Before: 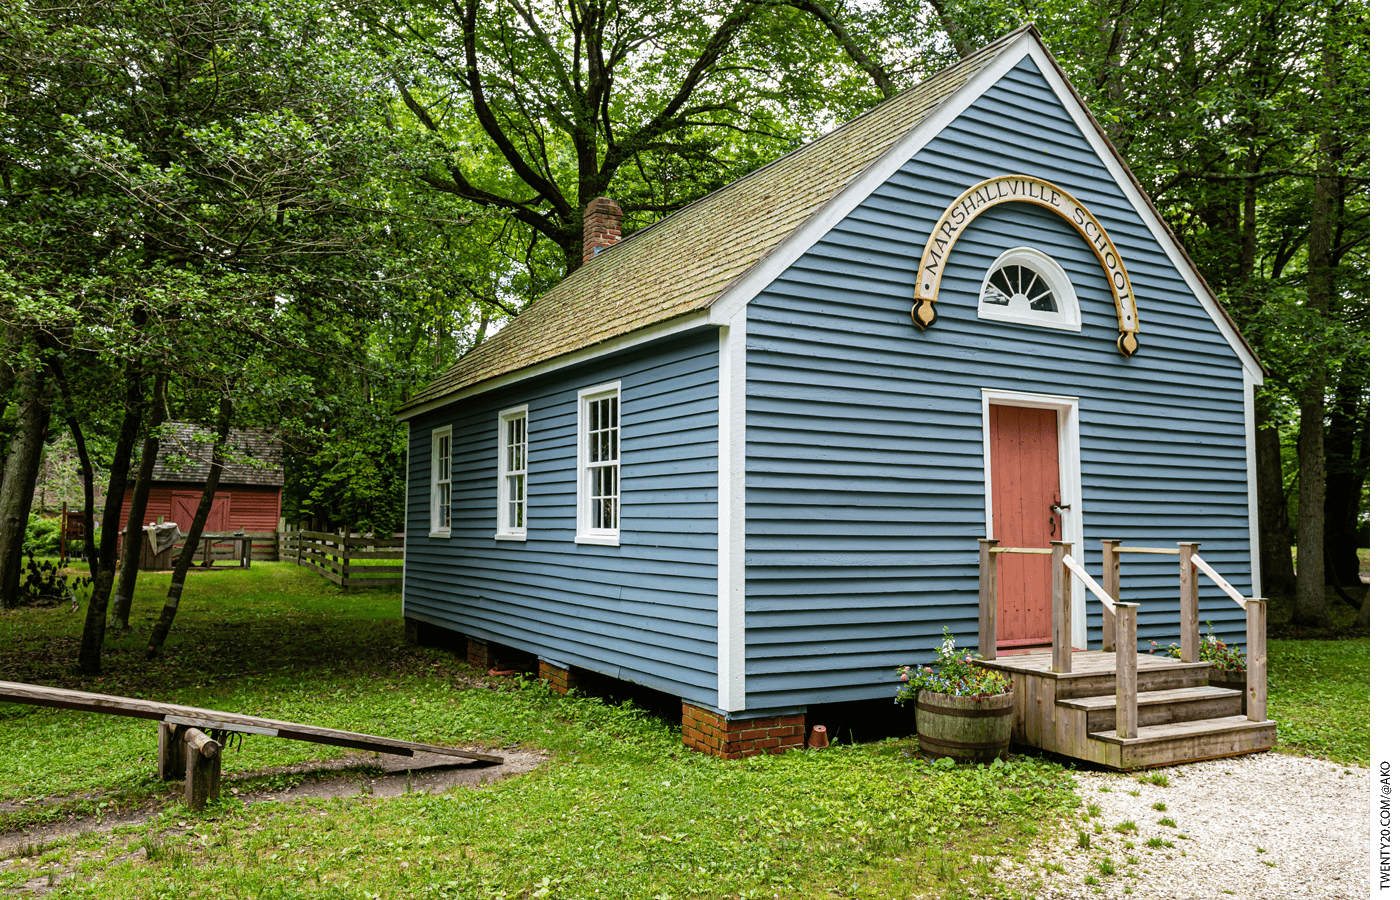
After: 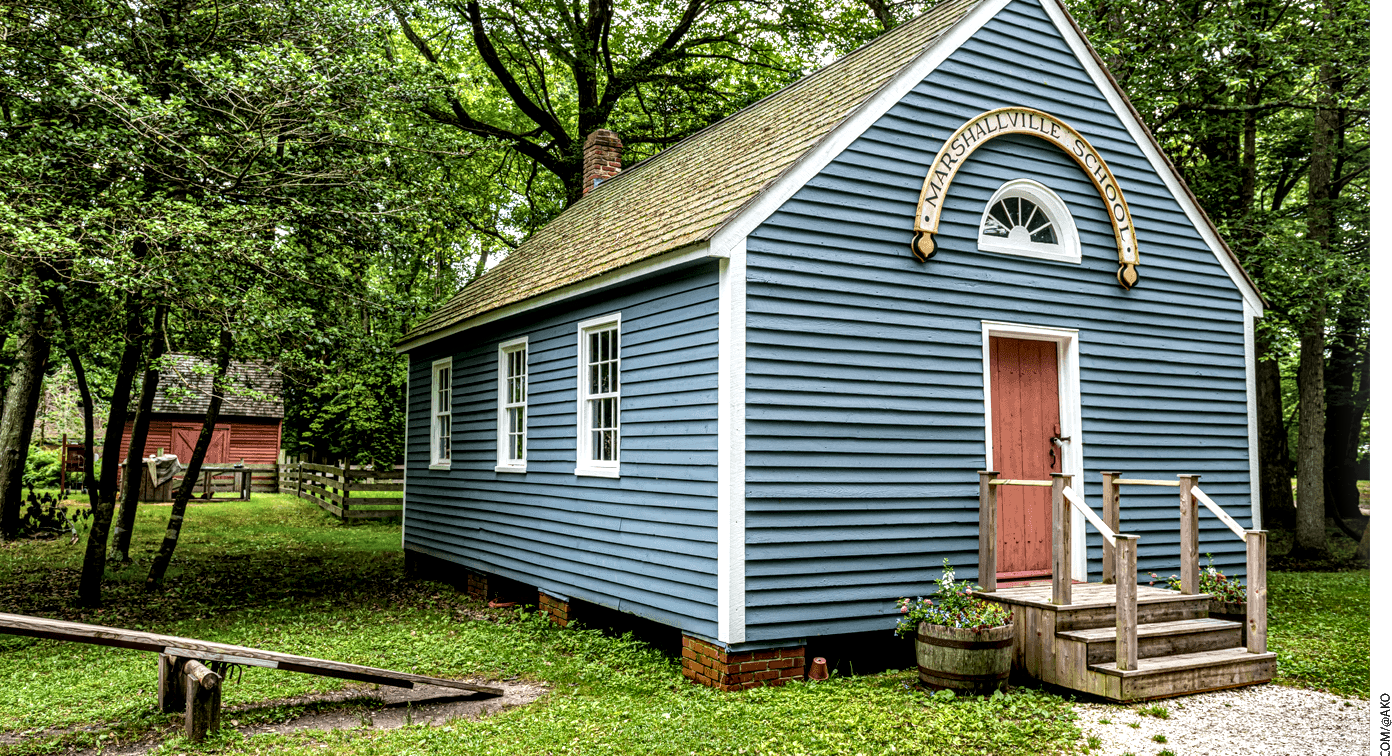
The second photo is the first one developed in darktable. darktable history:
crop: top 7.625%, bottom 8.027%
local contrast: highlights 79%, shadows 56%, detail 175%, midtone range 0.428
shadows and highlights: soften with gaussian
